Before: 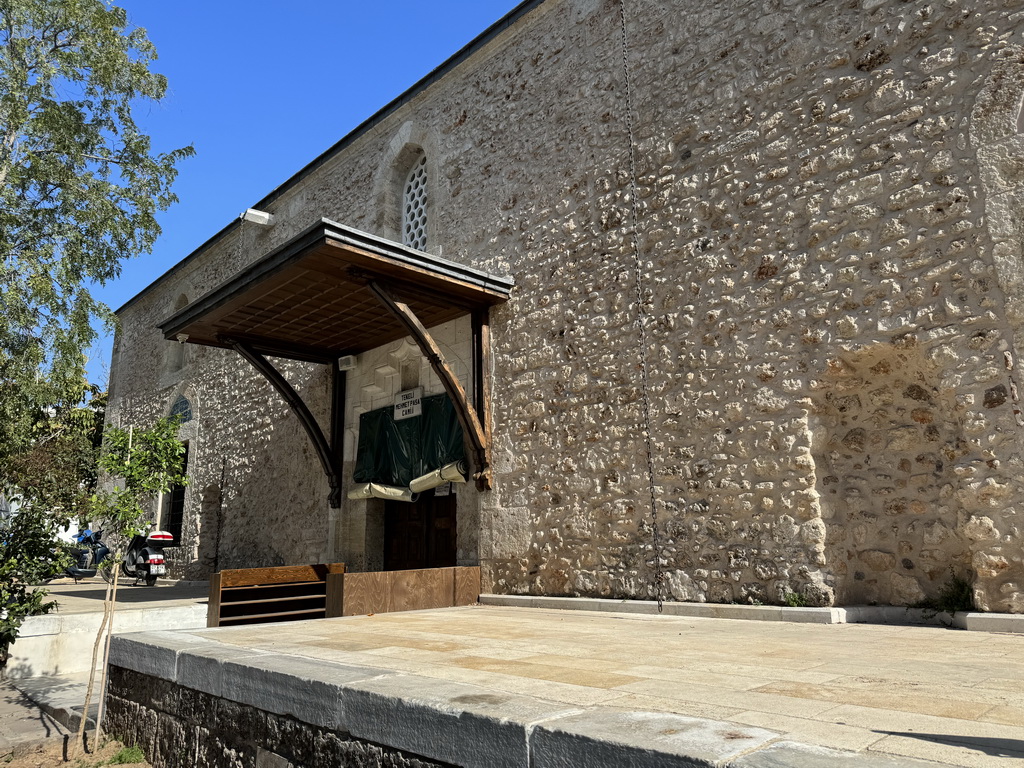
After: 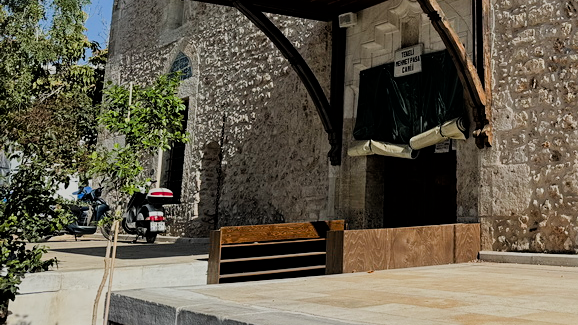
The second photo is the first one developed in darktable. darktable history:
crop: top 44.766%, right 43.502%, bottom 12.793%
sharpen: amount 0.203
filmic rgb: black relative exposure -7.14 EV, white relative exposure 5.36 EV, threshold 2.95 EV, hardness 3.03, enable highlight reconstruction true
